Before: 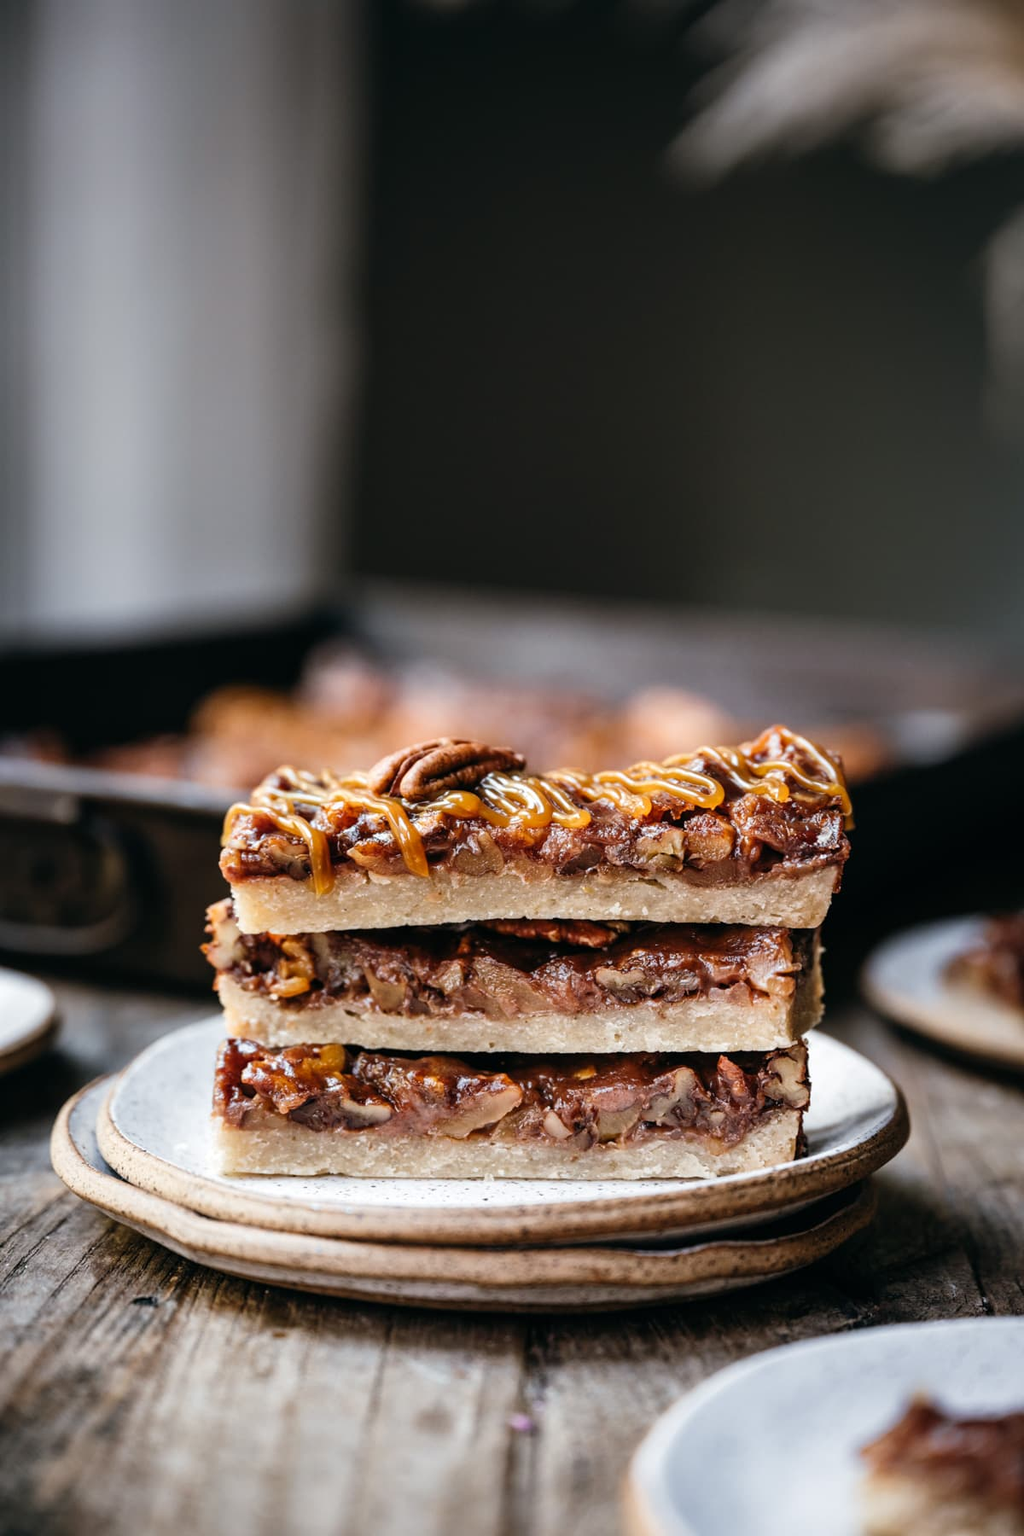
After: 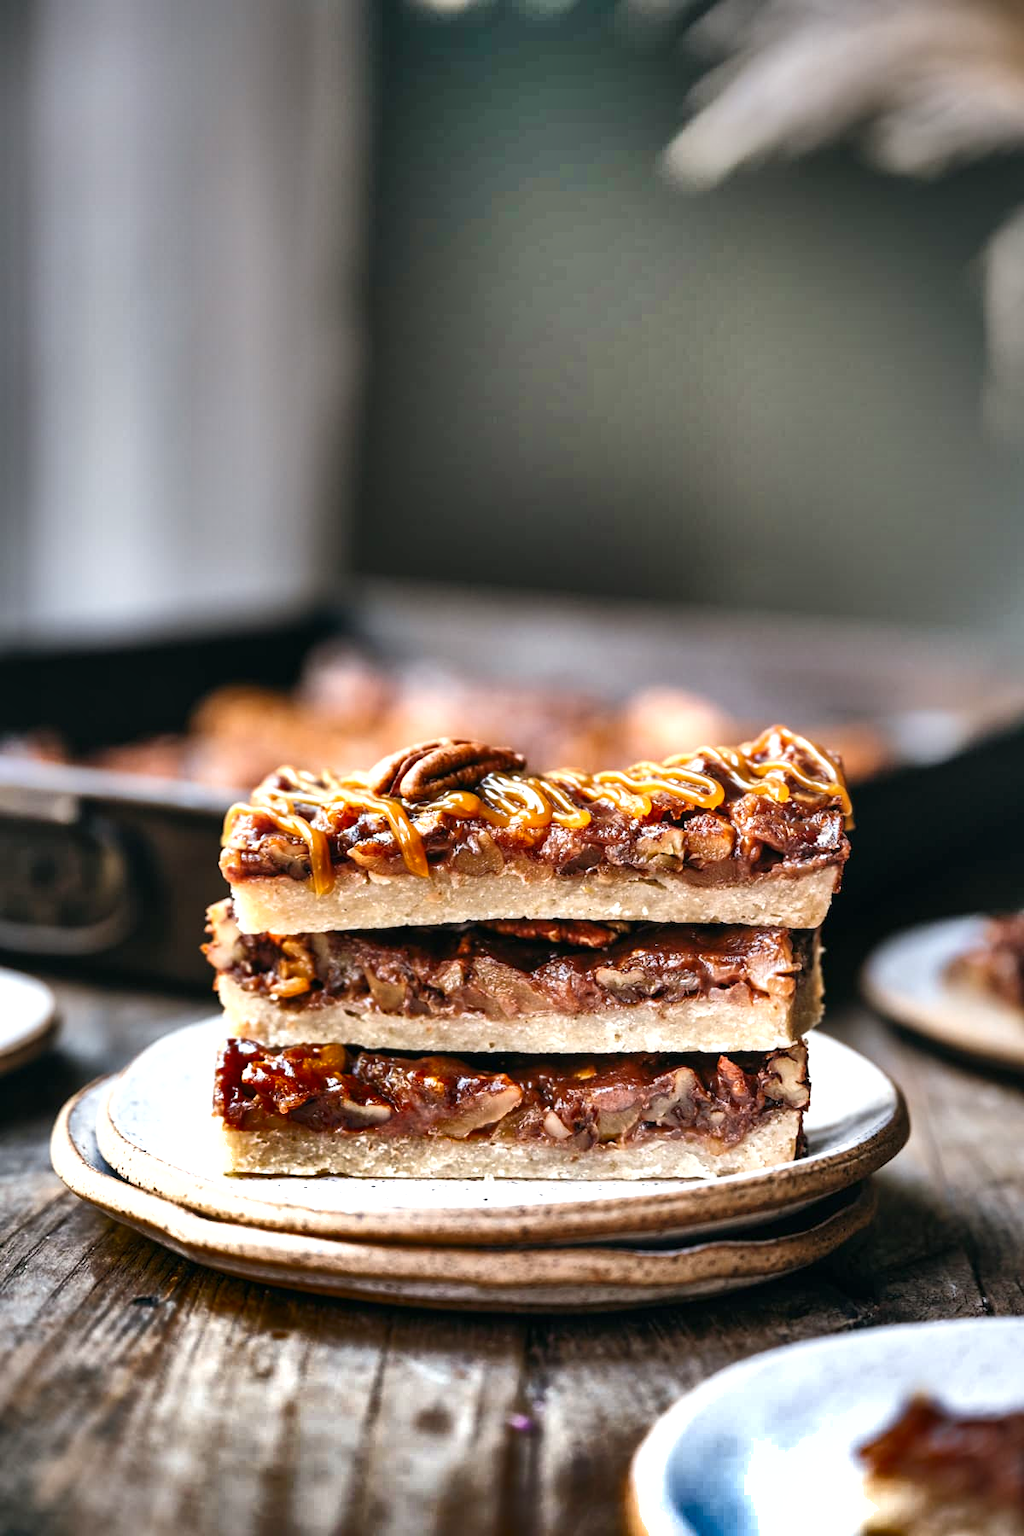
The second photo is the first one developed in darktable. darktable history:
exposure: exposure 0.722 EV, compensate highlight preservation false
shadows and highlights: radius 123.98, shadows 100, white point adjustment -3, highlights -100, highlights color adjustment 89.84%, soften with gaussian
